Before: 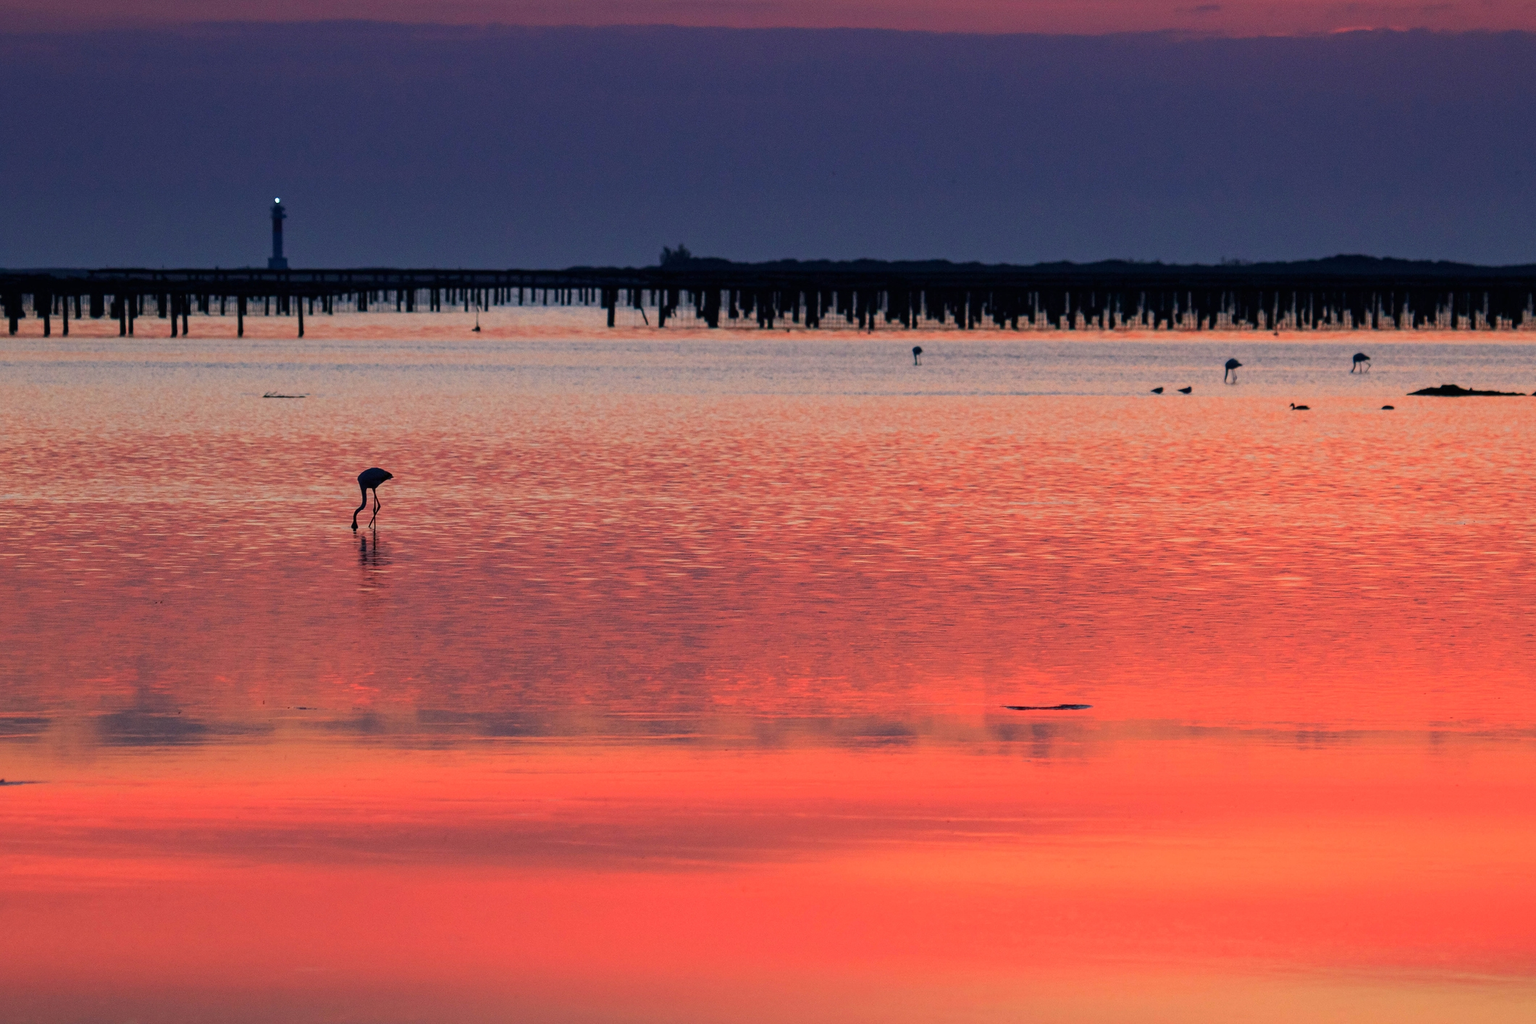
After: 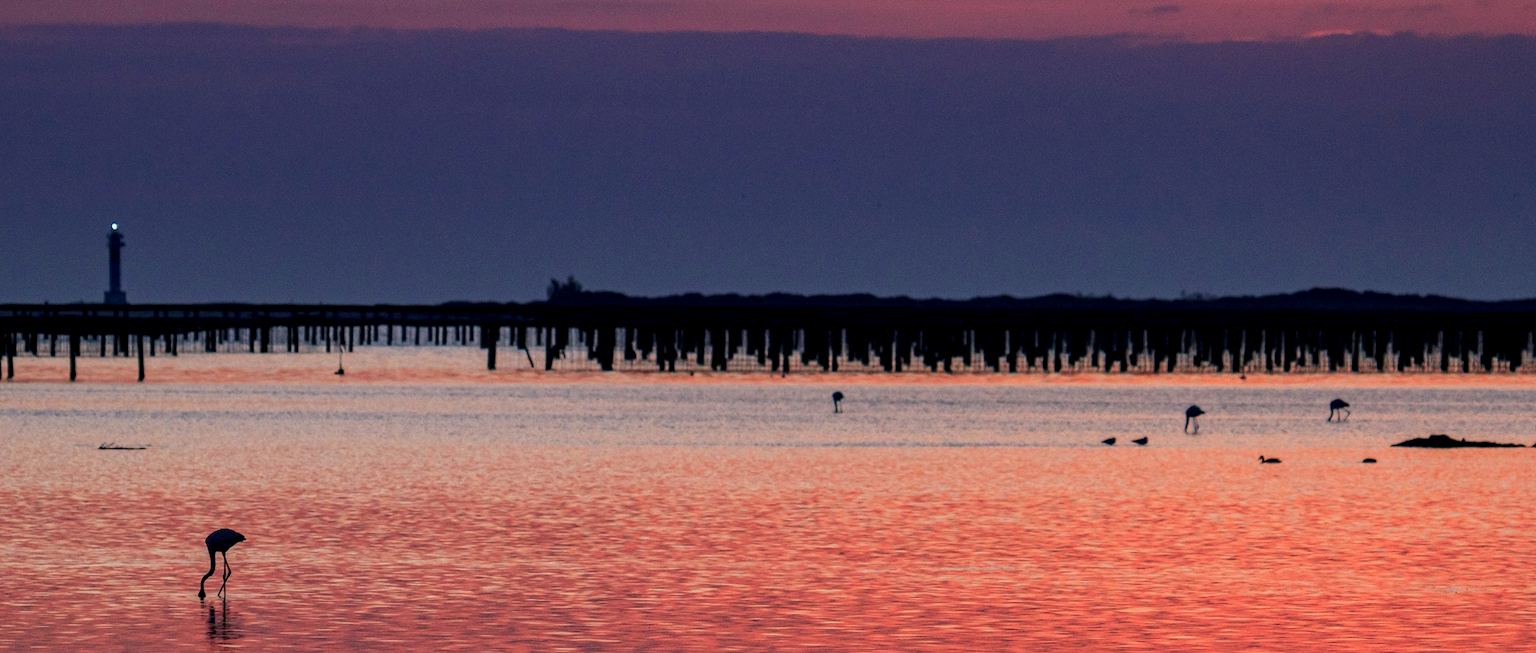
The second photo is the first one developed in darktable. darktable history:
crop and rotate: left 11.475%, bottom 43.451%
local contrast: detail 130%
